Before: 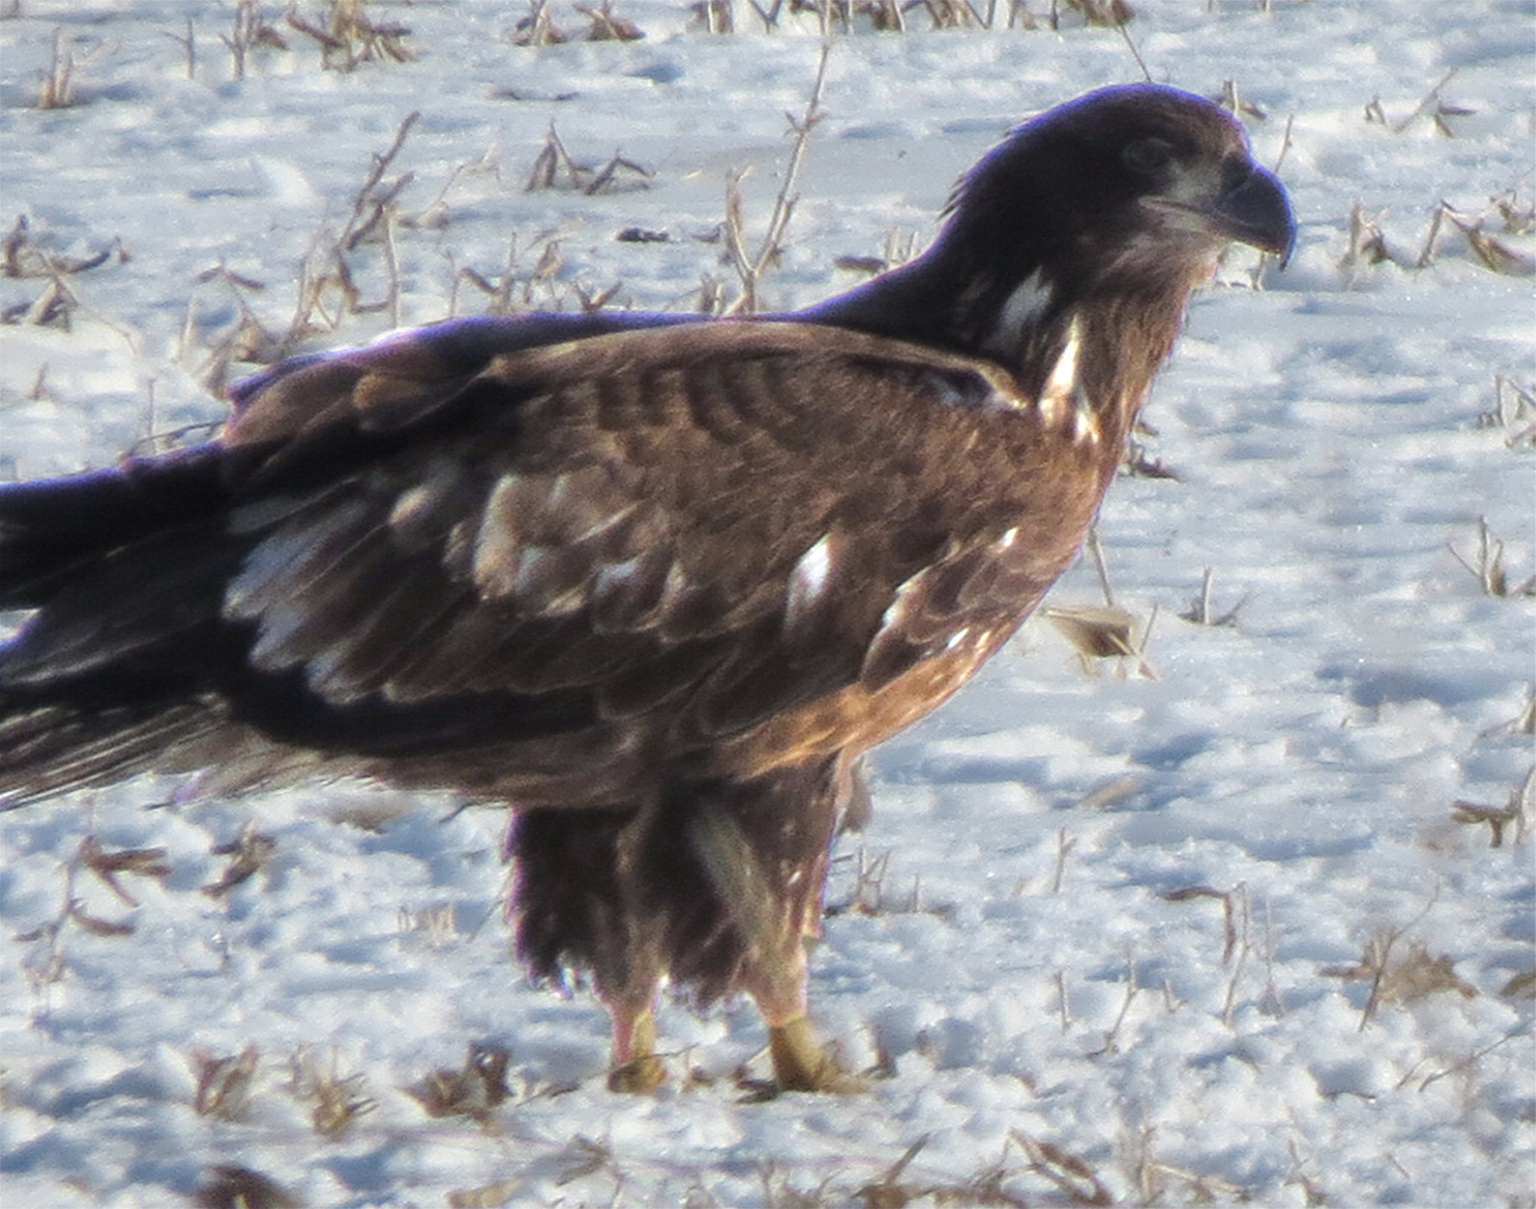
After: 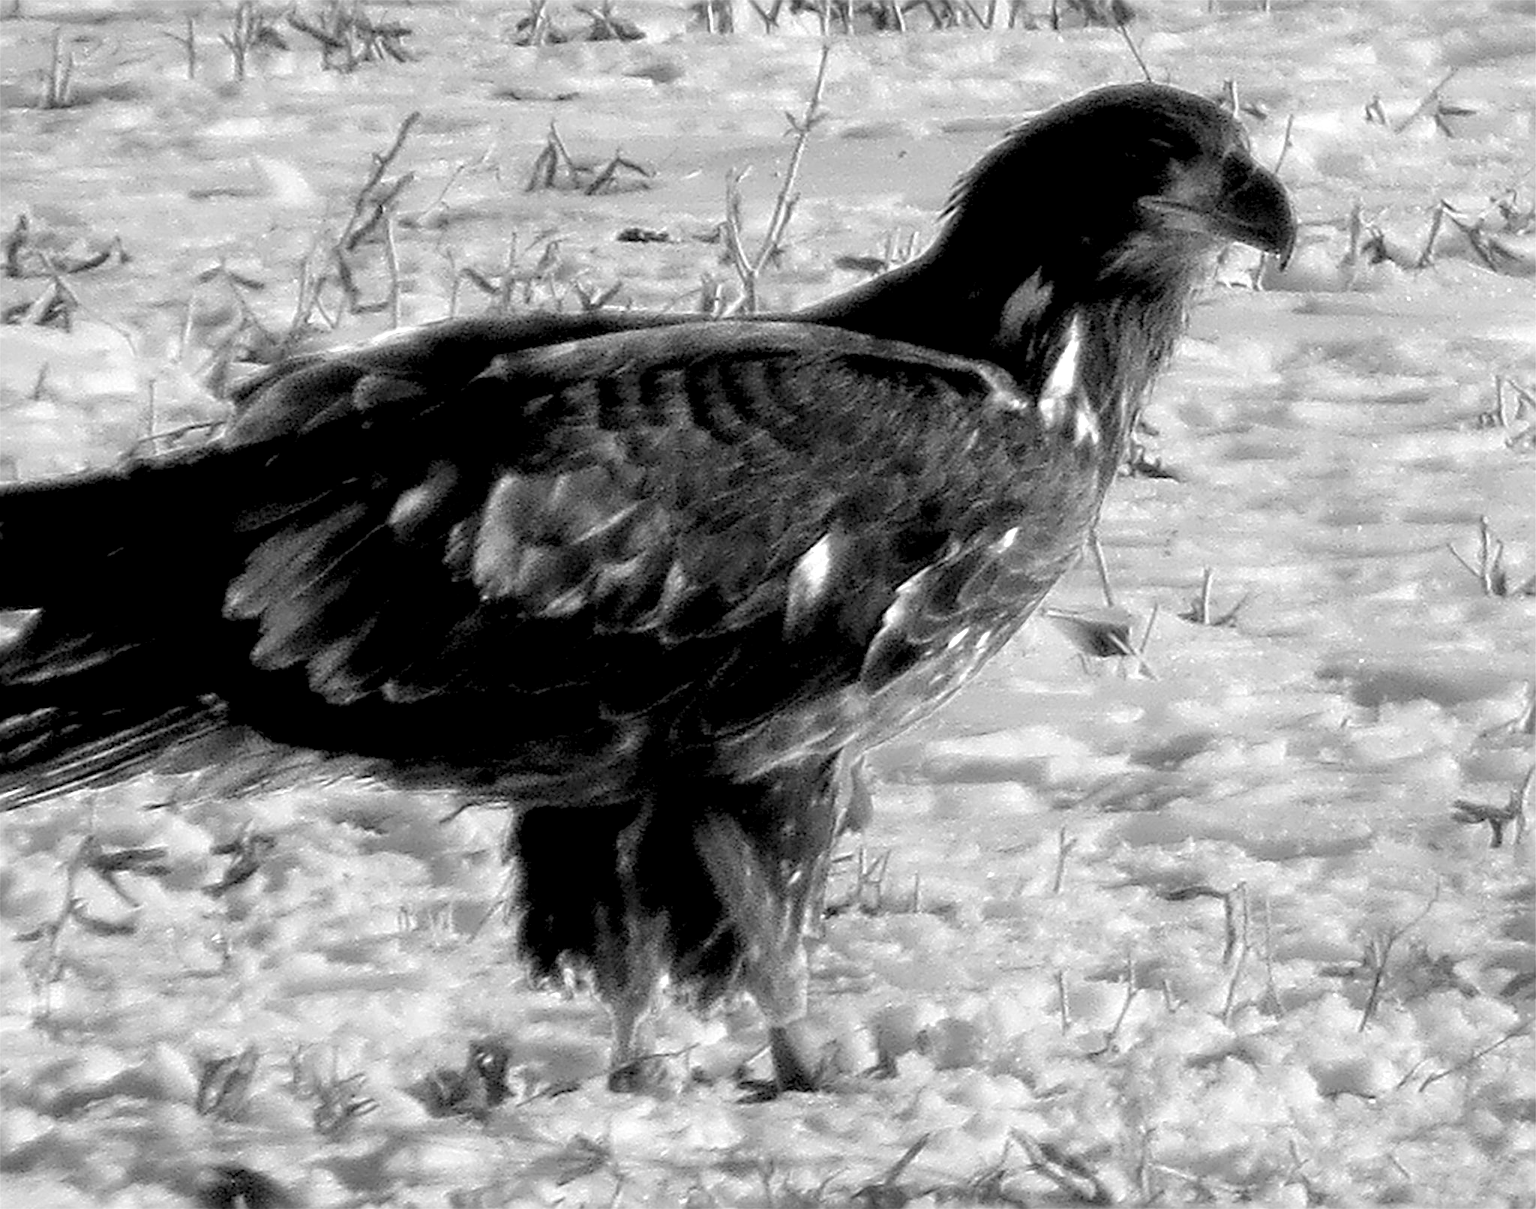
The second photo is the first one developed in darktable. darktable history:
monochrome: on, module defaults
rgb levels: levels [[0.034, 0.472, 0.904], [0, 0.5, 1], [0, 0.5, 1]]
sharpen: radius 3.025, amount 0.757
